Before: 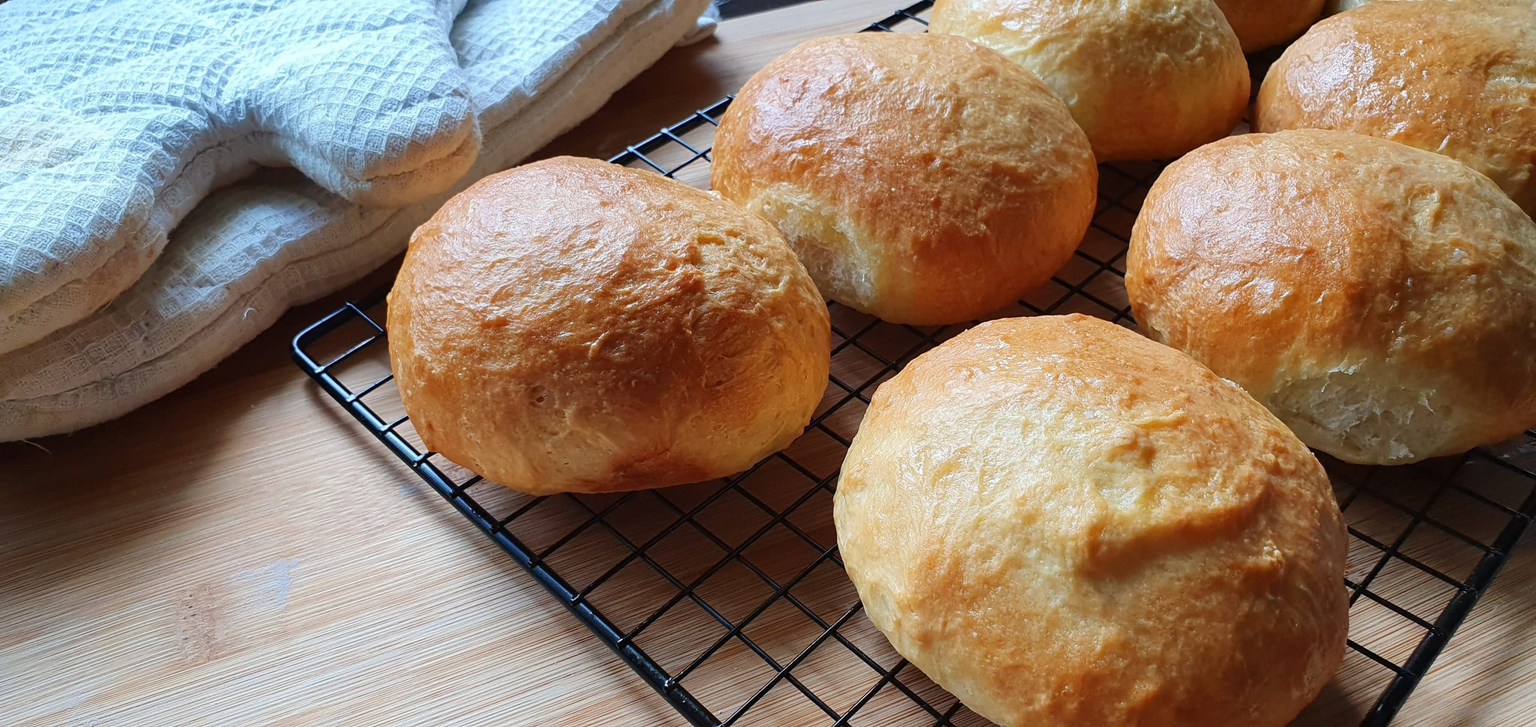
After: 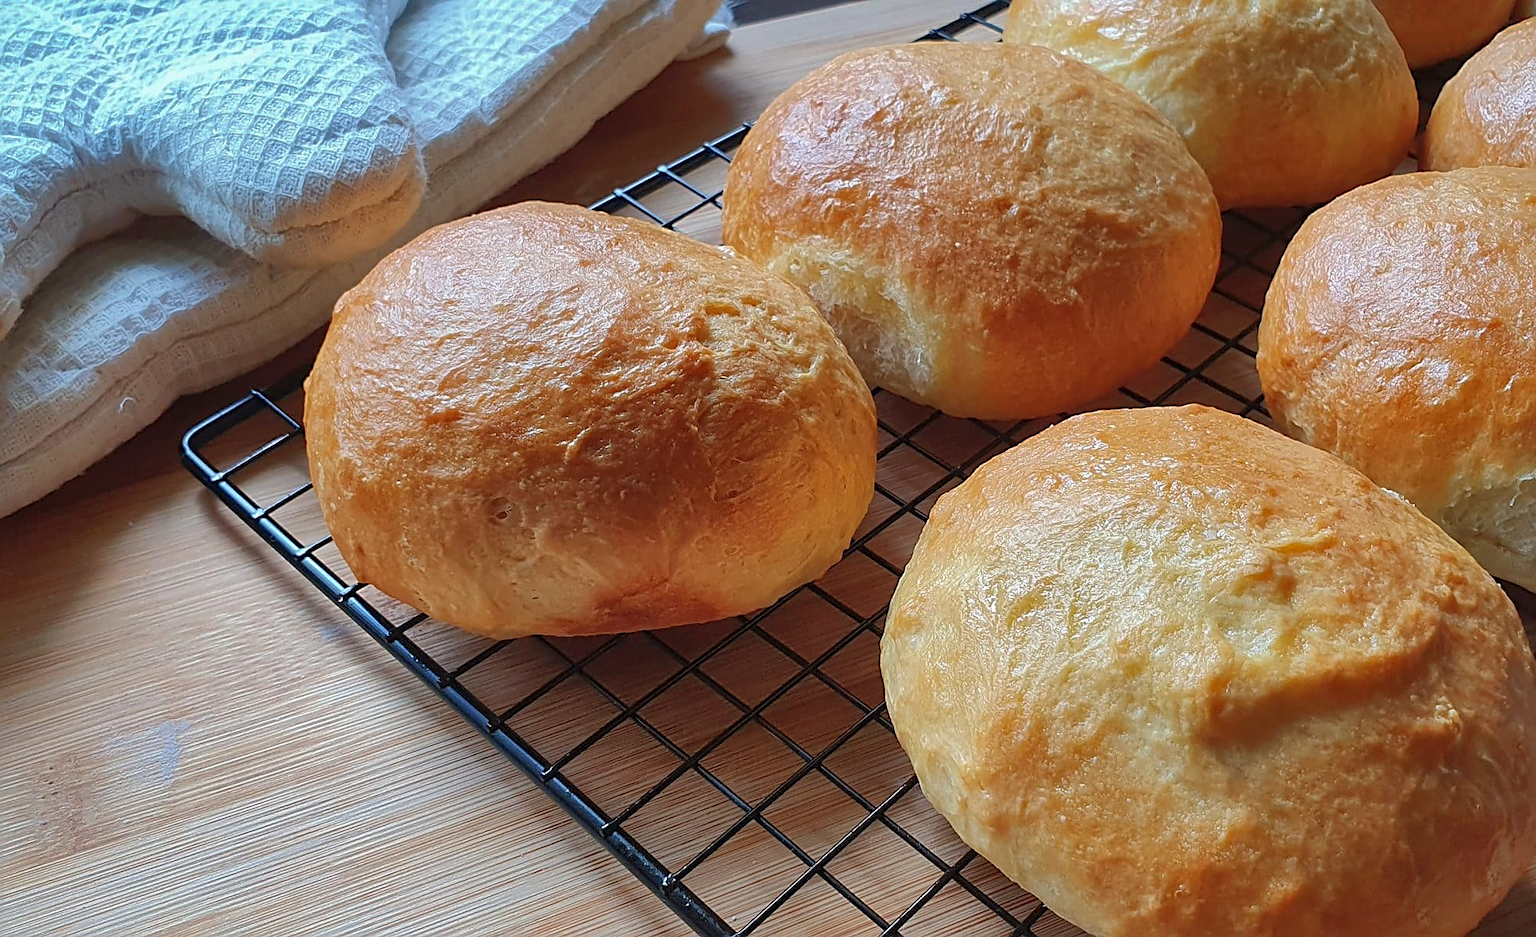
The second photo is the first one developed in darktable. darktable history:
shadows and highlights: shadows 59.92, highlights -59.77, highlights color adjustment 79.29%
sharpen: on, module defaults
crop: left 9.863%, right 12.615%
